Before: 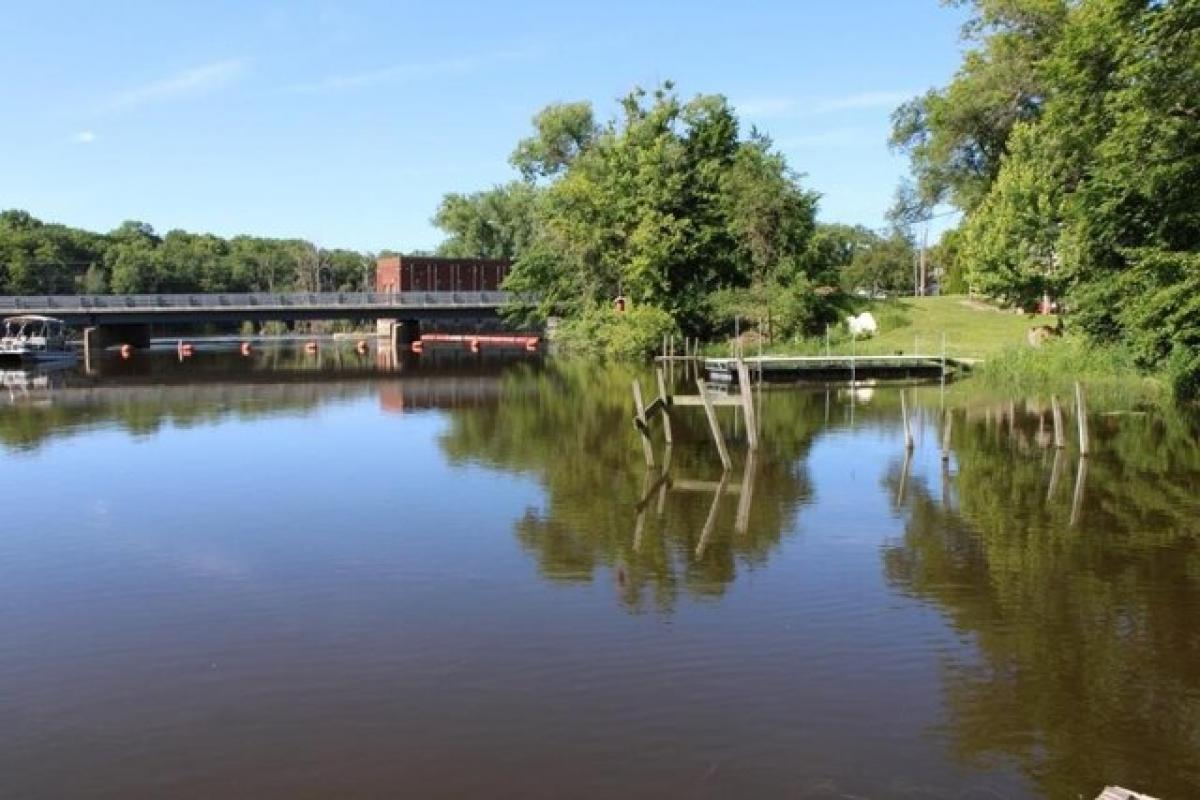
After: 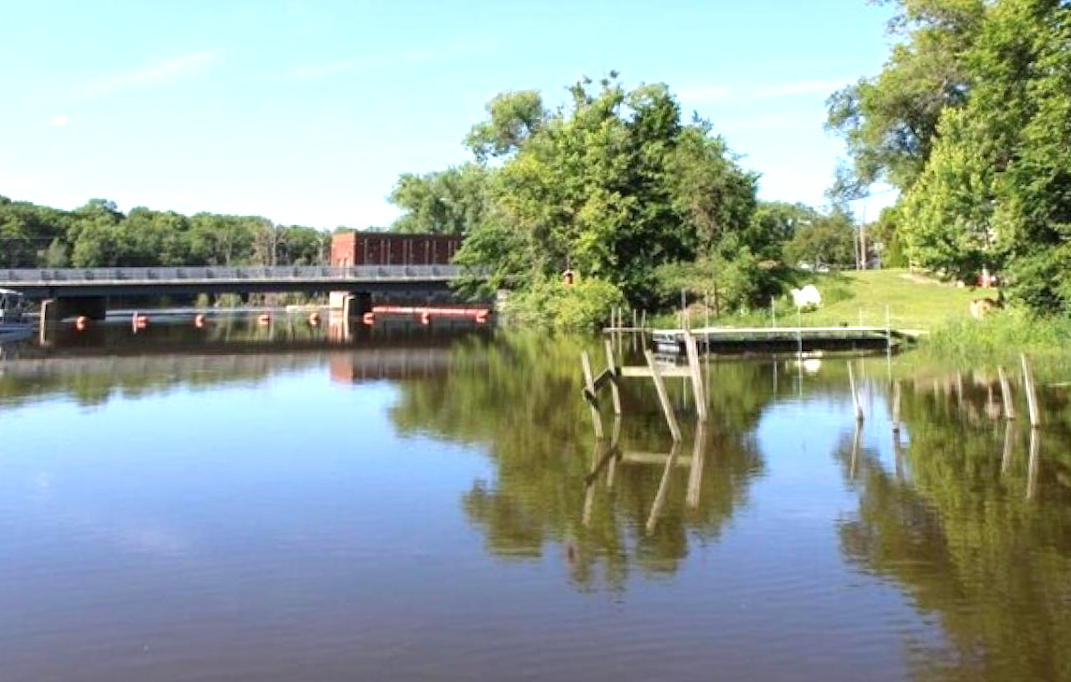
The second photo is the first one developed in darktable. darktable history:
exposure: exposure 0.64 EV, compensate highlight preservation false
crop and rotate: angle 0.2°, left 0.275%, right 3.127%, bottom 14.18%
rotate and perspective: rotation 0.215°, lens shift (vertical) -0.139, crop left 0.069, crop right 0.939, crop top 0.002, crop bottom 0.996
